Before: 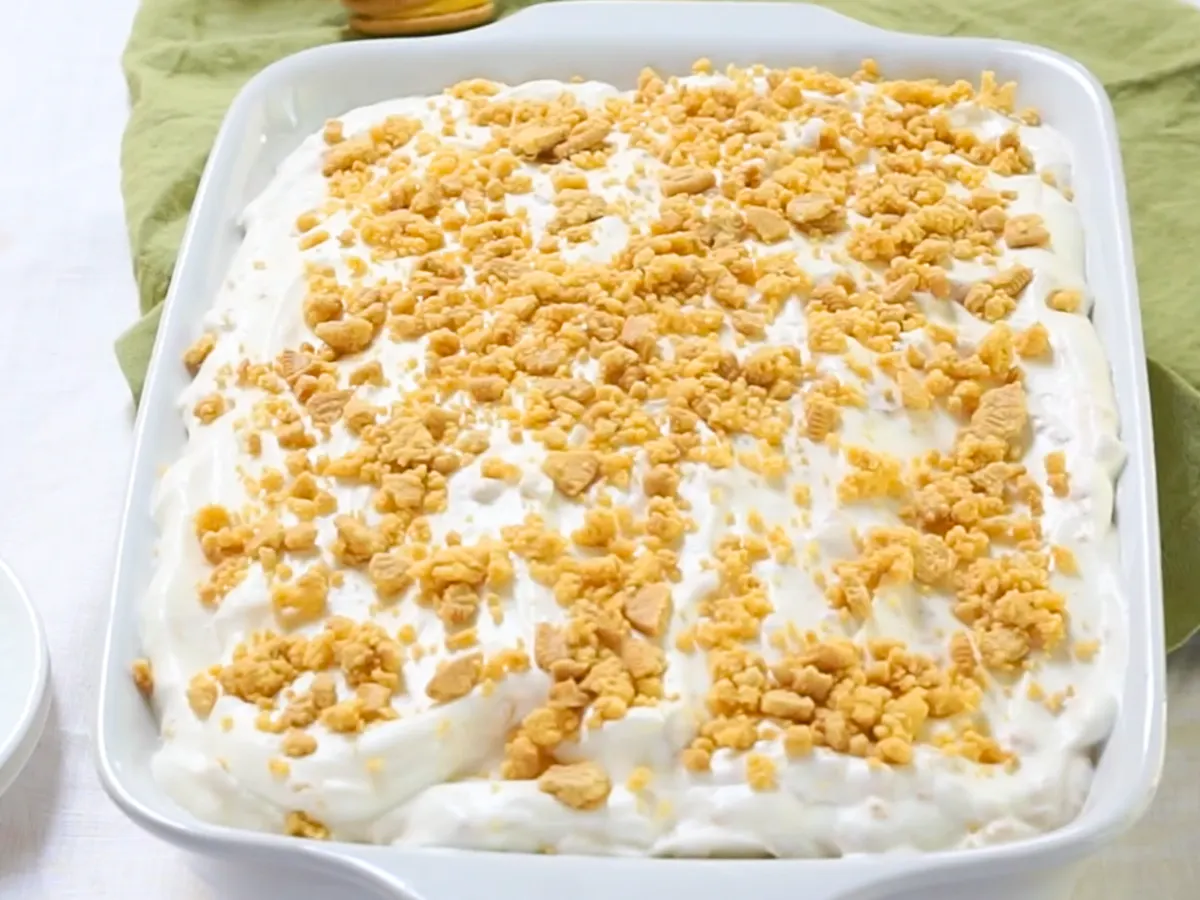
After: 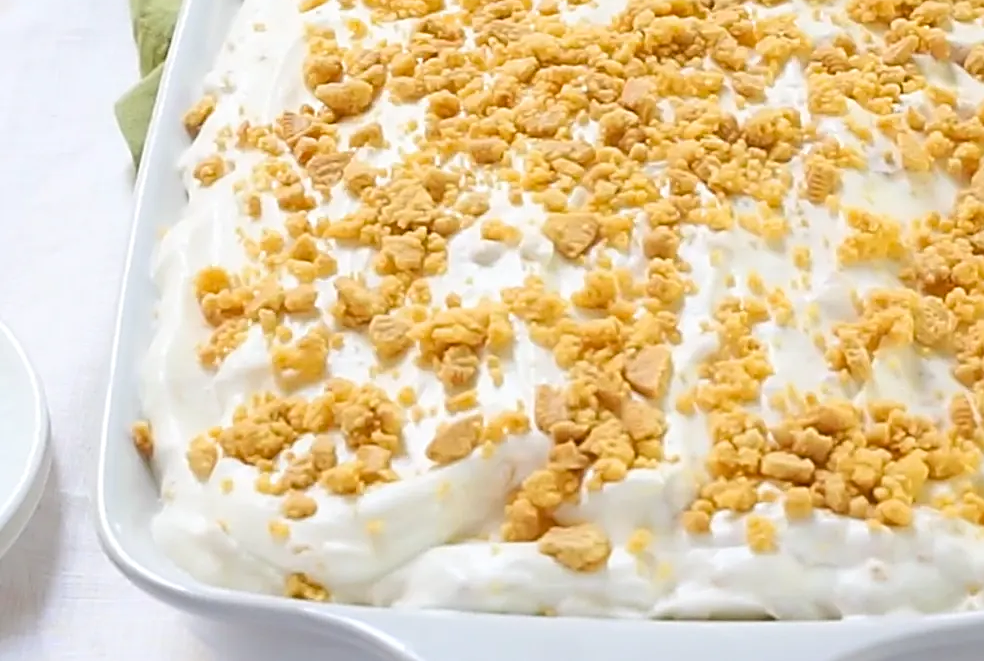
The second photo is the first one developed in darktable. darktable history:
sharpen: amount 0.575
crop: top 26.531%, right 17.959%
